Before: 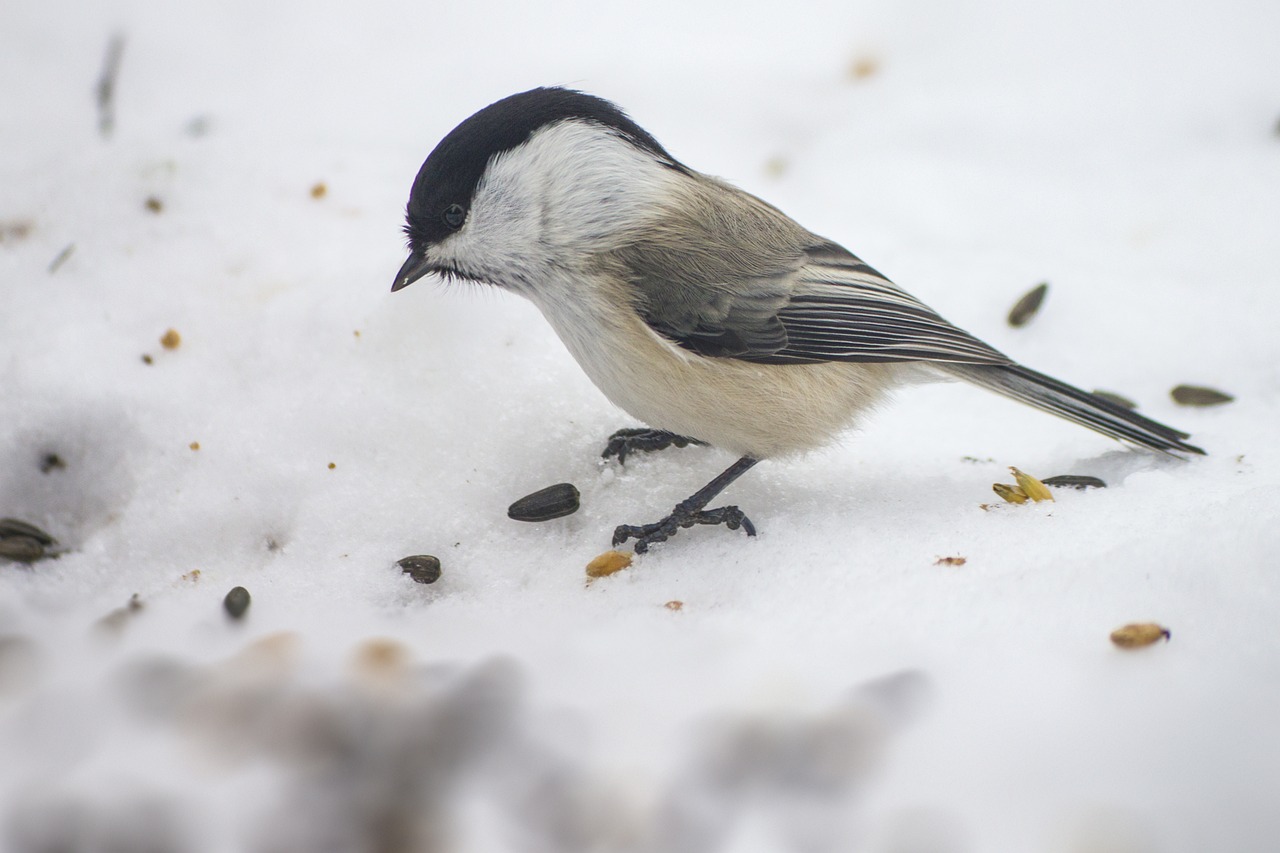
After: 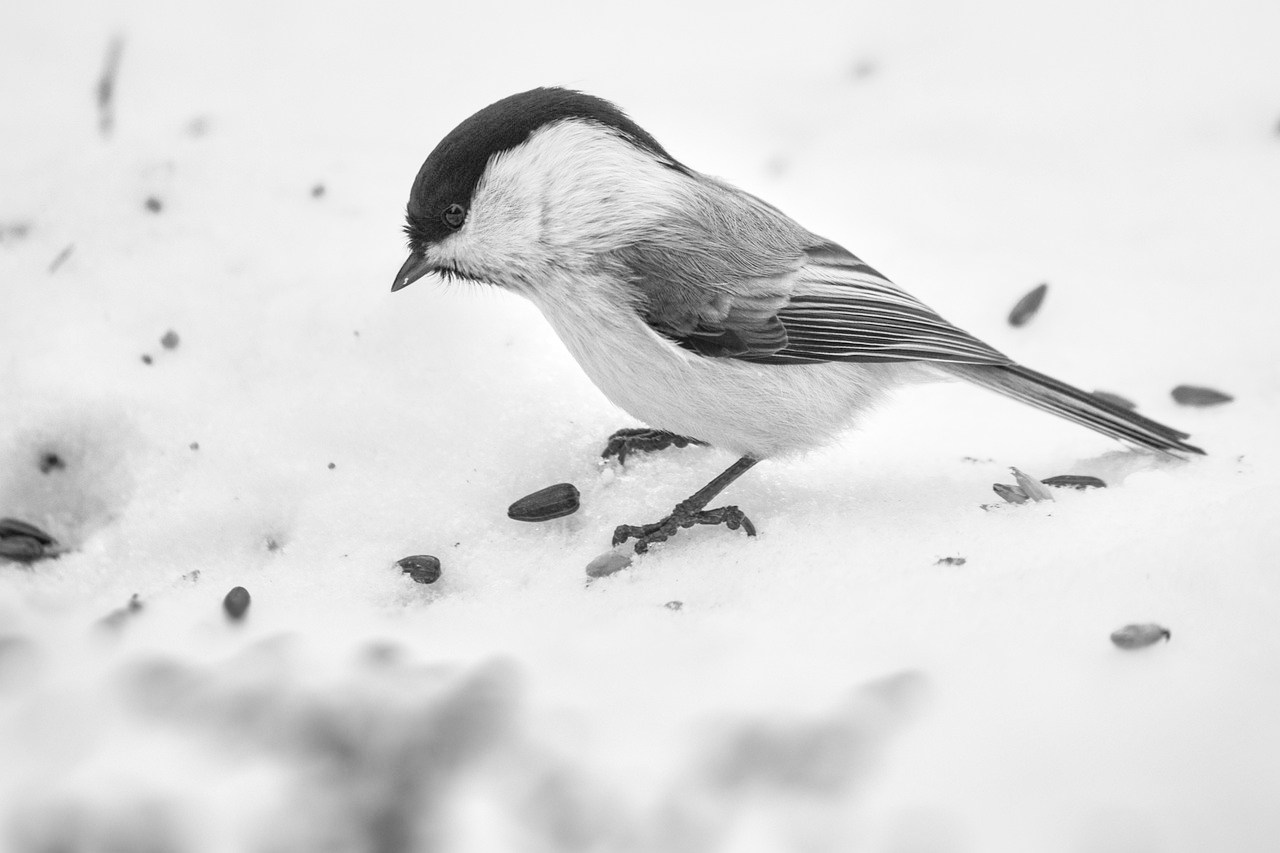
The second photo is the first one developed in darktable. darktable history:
exposure: black level correction 0, exposure 1.741 EV, compensate exposure bias true, compensate highlight preservation false
monochrome: a 14.95, b -89.96
local contrast: mode bilateral grid, contrast 20, coarseness 50, detail 171%, midtone range 0.2
filmic rgb: middle gray luminance 29%, black relative exposure -10.3 EV, white relative exposure 5.5 EV, threshold 6 EV, target black luminance 0%, hardness 3.95, latitude 2.04%, contrast 1.132, highlights saturation mix 5%, shadows ↔ highlights balance 15.11%, add noise in highlights 0, preserve chrominance no, color science v3 (2019), use custom middle-gray values true, iterations of high-quality reconstruction 0, contrast in highlights soft, enable highlight reconstruction true
